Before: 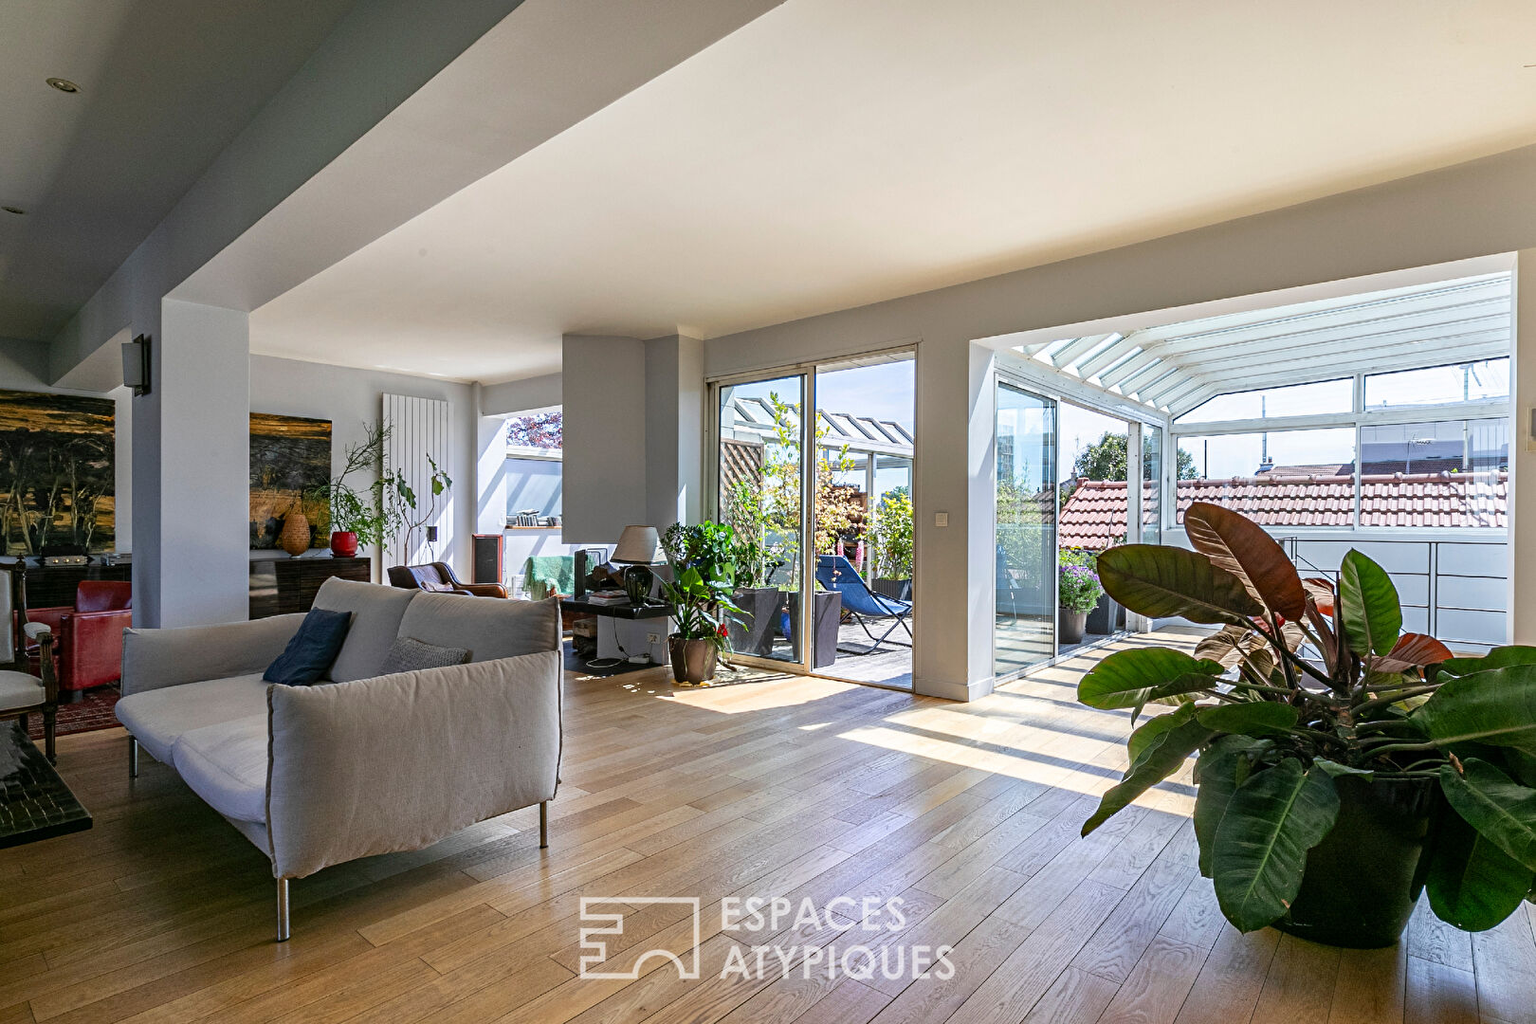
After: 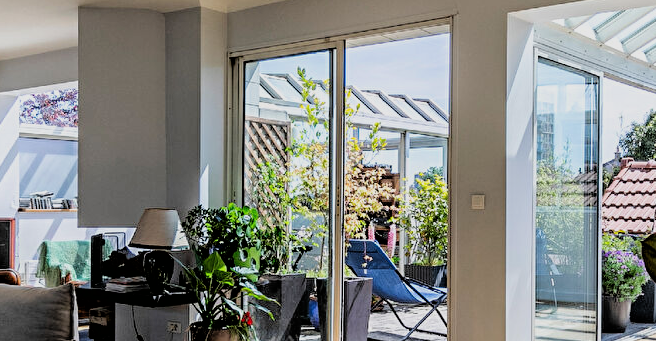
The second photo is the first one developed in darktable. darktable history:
filmic rgb: black relative exposure -3.39 EV, white relative exposure 3.45 EV, hardness 2.36, contrast 1.103, iterations of high-quality reconstruction 0
crop: left 31.799%, top 32.085%, right 27.654%, bottom 36.312%
